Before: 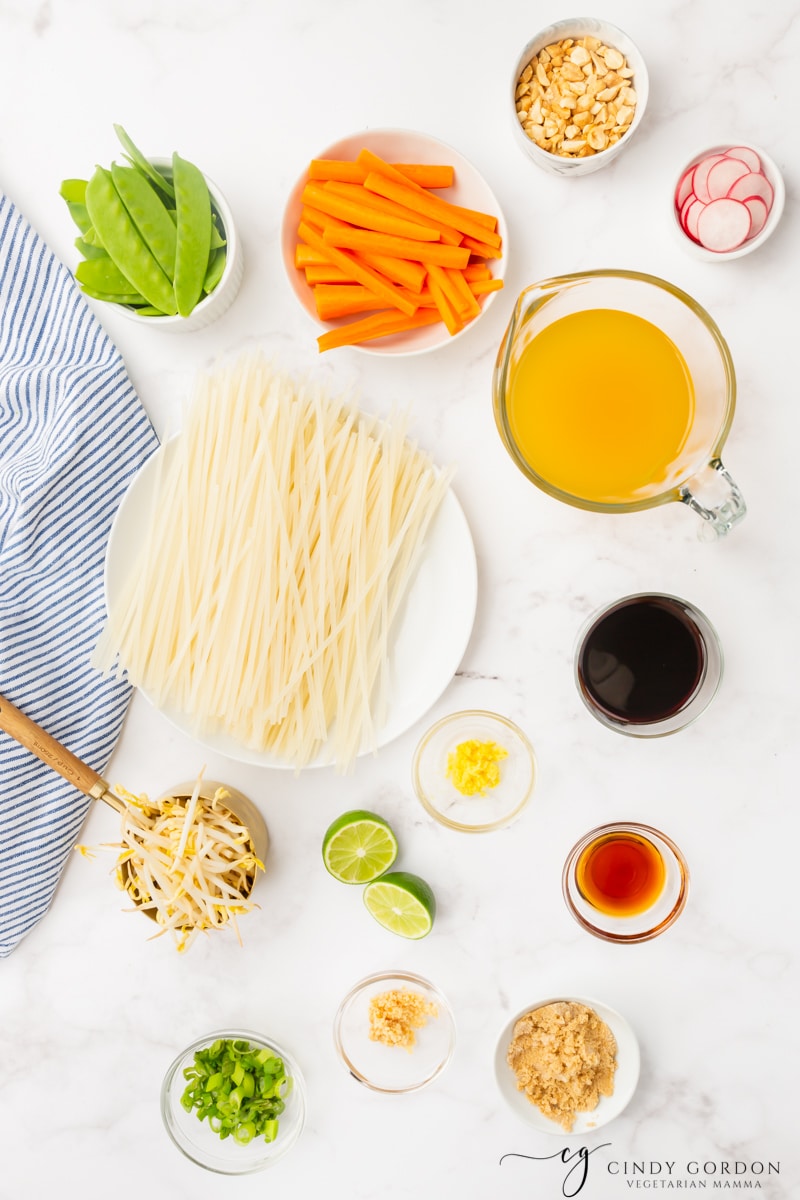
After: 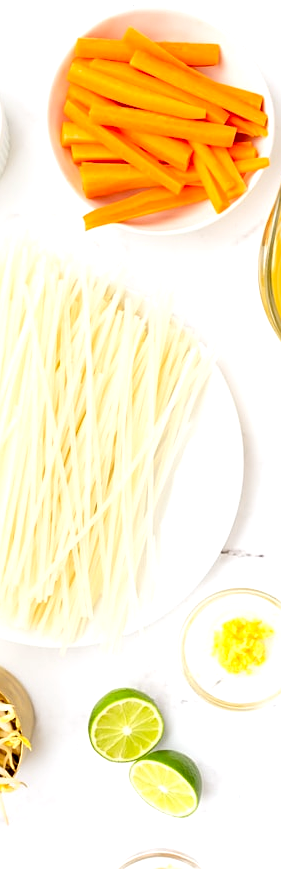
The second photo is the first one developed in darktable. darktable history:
rotate and perspective: crop left 0, crop top 0
crop and rotate: left 29.476%, top 10.214%, right 35.32%, bottom 17.333%
sharpen: on, module defaults
exposure: black level correction 0.005, exposure 0.417 EV, compensate highlight preservation false
white balance: red 0.988, blue 1.017
